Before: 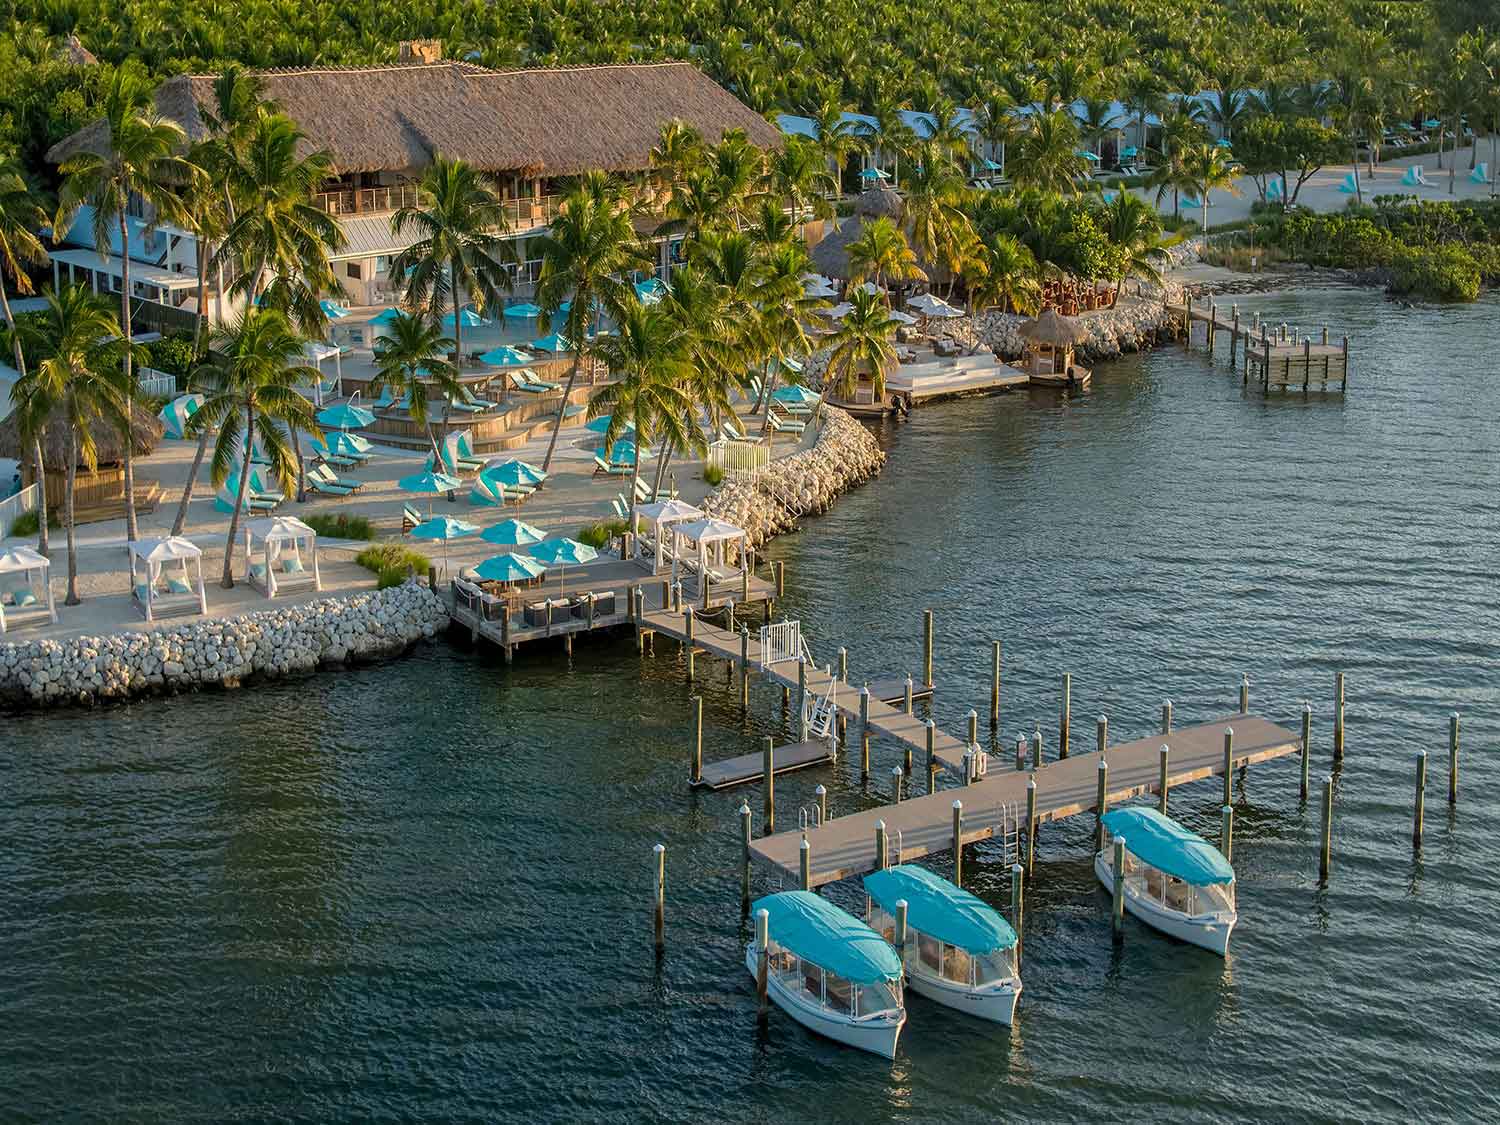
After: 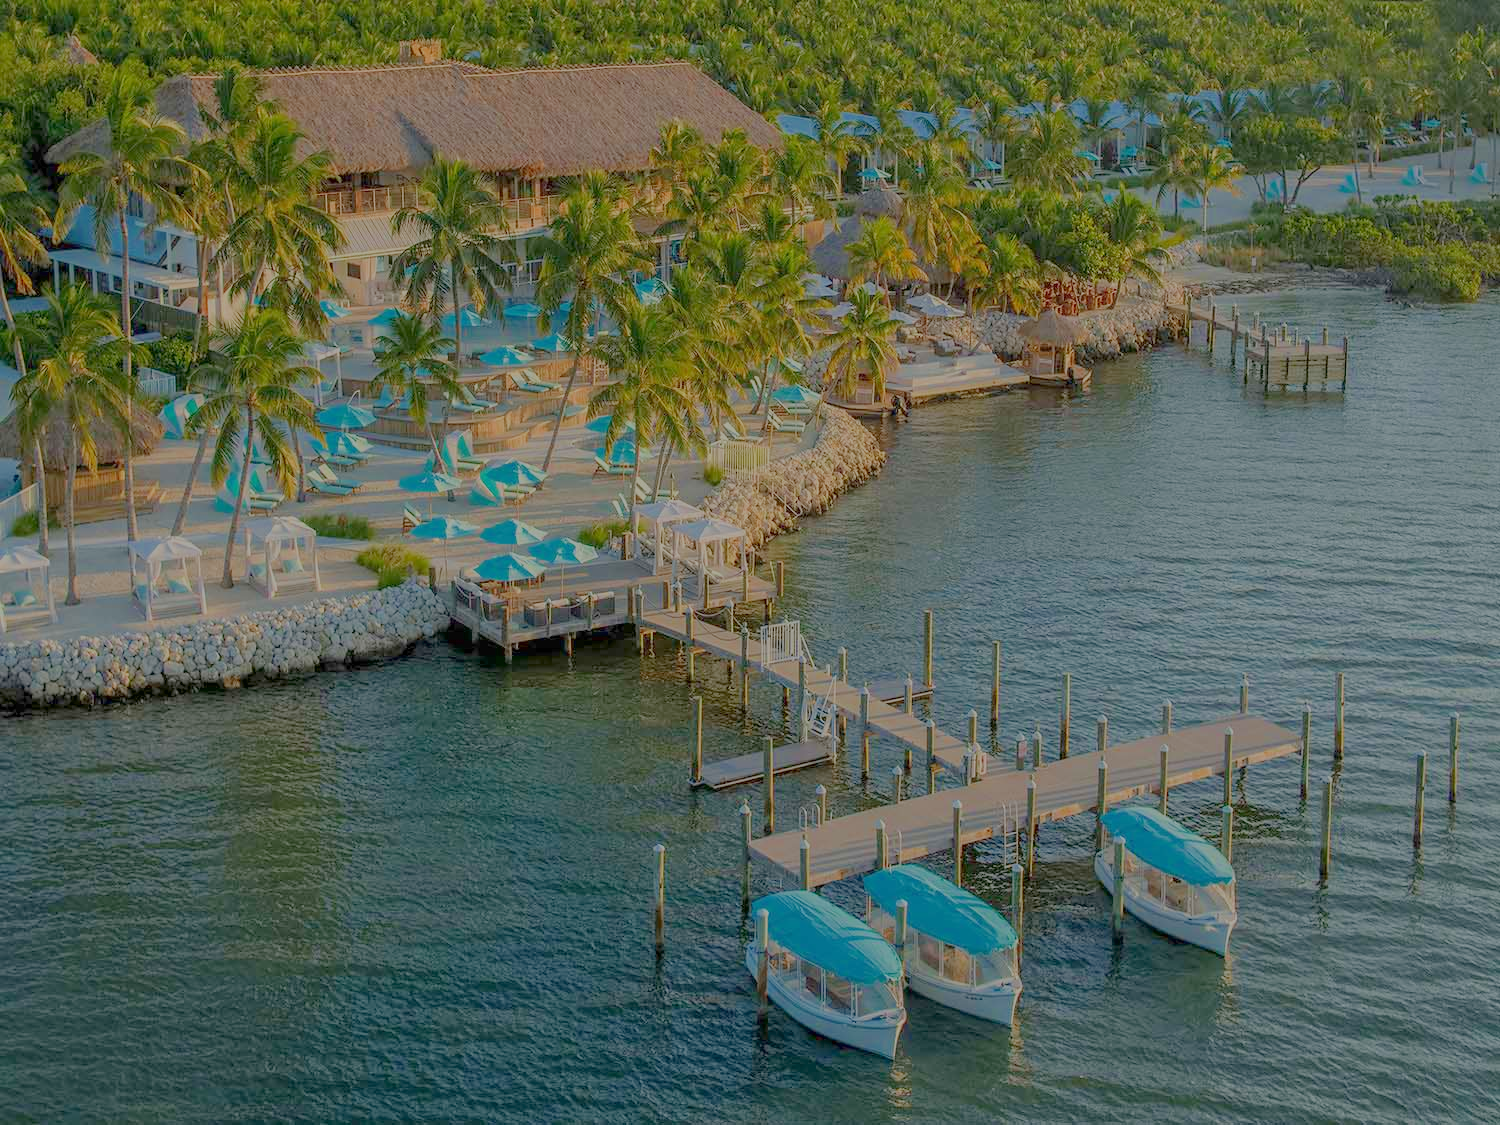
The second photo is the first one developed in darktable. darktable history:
filmic rgb: black relative exposure -16 EV, white relative exposure 8 EV, threshold 3 EV, hardness 4.17, latitude 50%, contrast 0.5, color science v5 (2021), contrast in shadows safe, contrast in highlights safe, enable highlight reconstruction true
white balance: emerald 1
